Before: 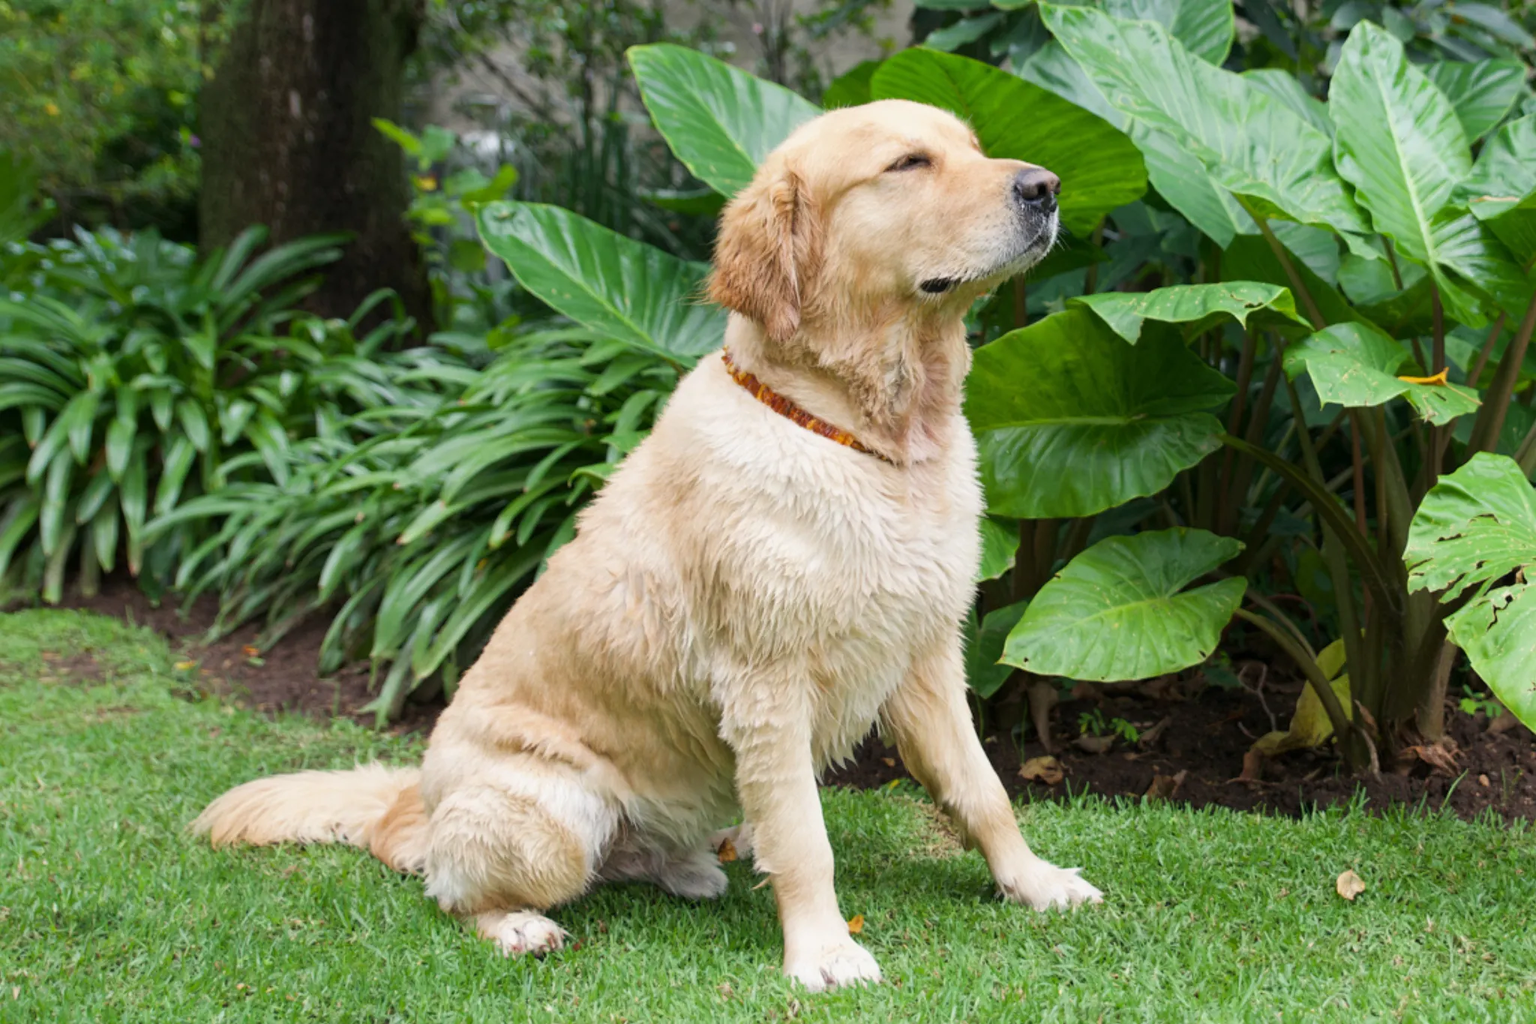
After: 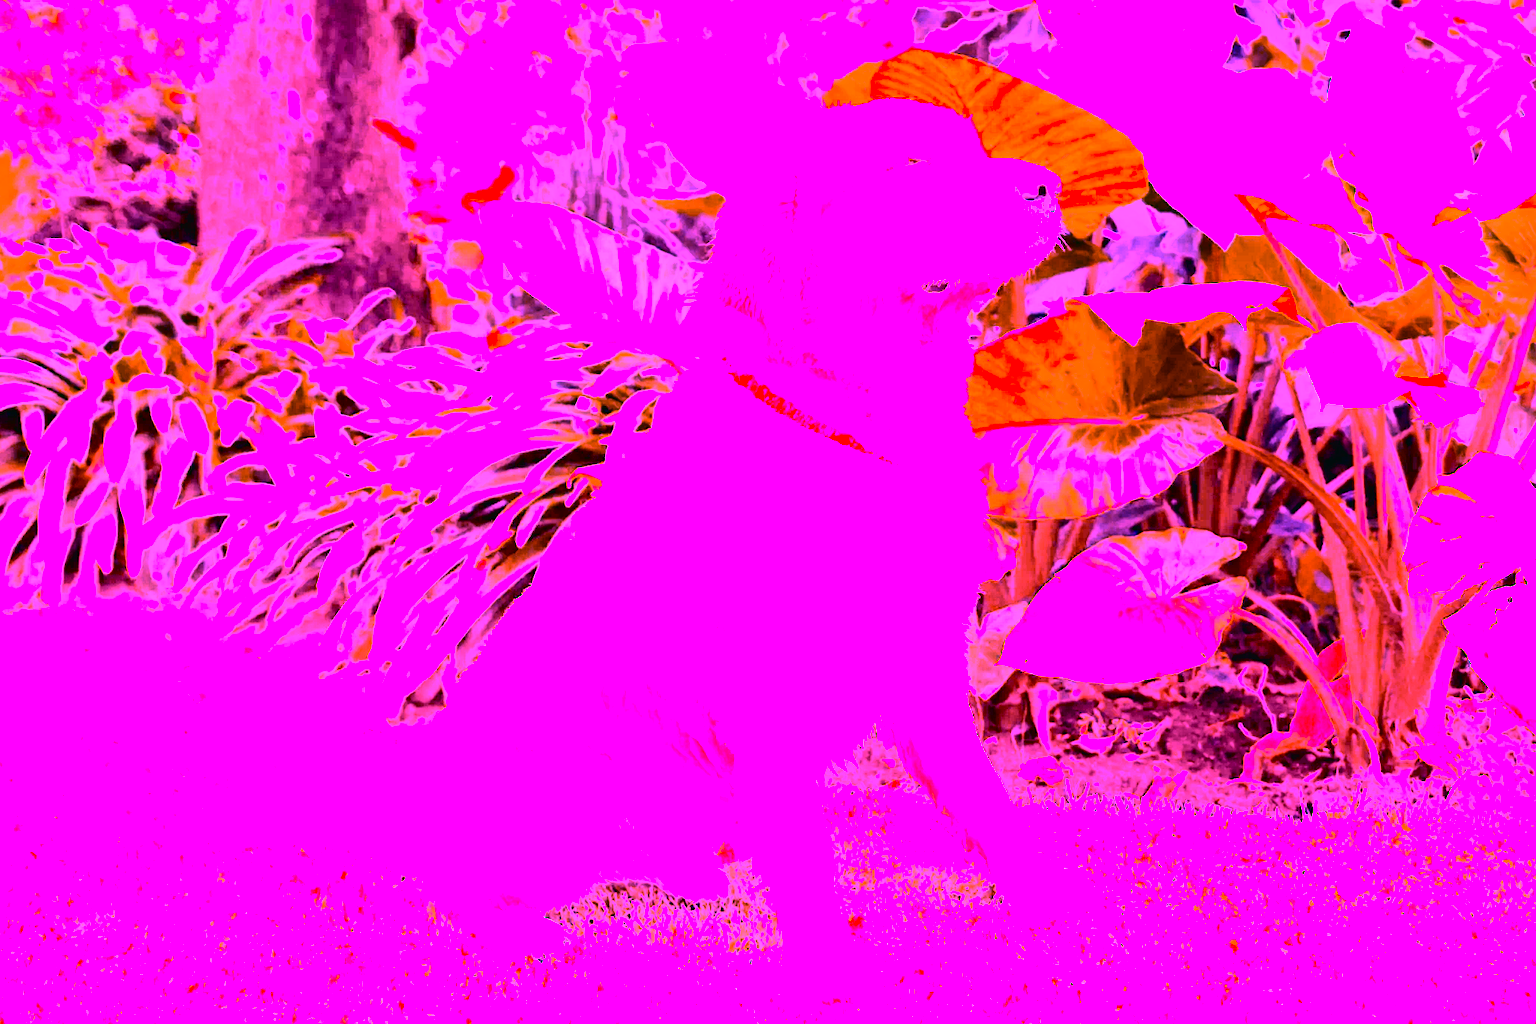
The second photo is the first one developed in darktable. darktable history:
tone curve: curves: ch0 [(0, 0.023) (0.104, 0.058) (0.21, 0.162) (0.469, 0.524) (0.579, 0.65) (0.725, 0.8) (0.858, 0.903) (1, 0.974)]; ch1 [(0, 0) (0.414, 0.395) (0.447, 0.447) (0.502, 0.501) (0.521, 0.512) (0.566, 0.566) (0.618, 0.61) (0.654, 0.642) (1, 1)]; ch2 [(0, 0) (0.369, 0.388) (0.437, 0.453) (0.492, 0.485) (0.524, 0.508) (0.553, 0.566) (0.583, 0.608) (1, 1)], color space Lab, independent channels, preserve colors none
crop and rotate: left 0.126%
white balance: red 8, blue 8
exposure: black level correction 0.009, exposure -0.159 EV, compensate highlight preservation false
